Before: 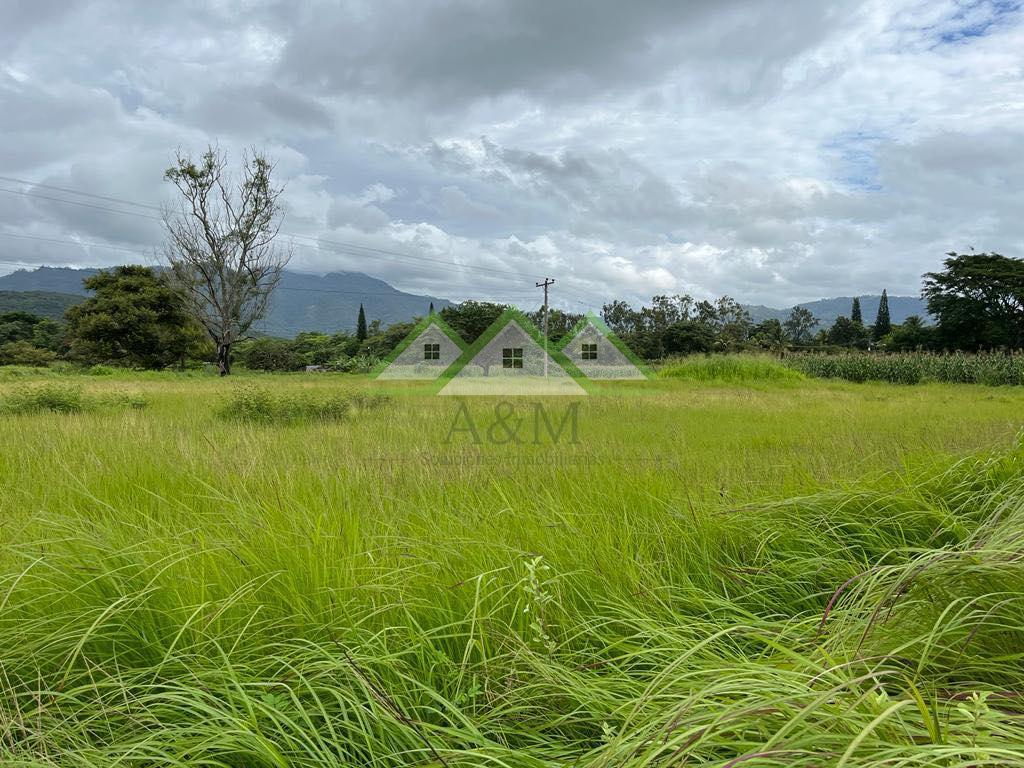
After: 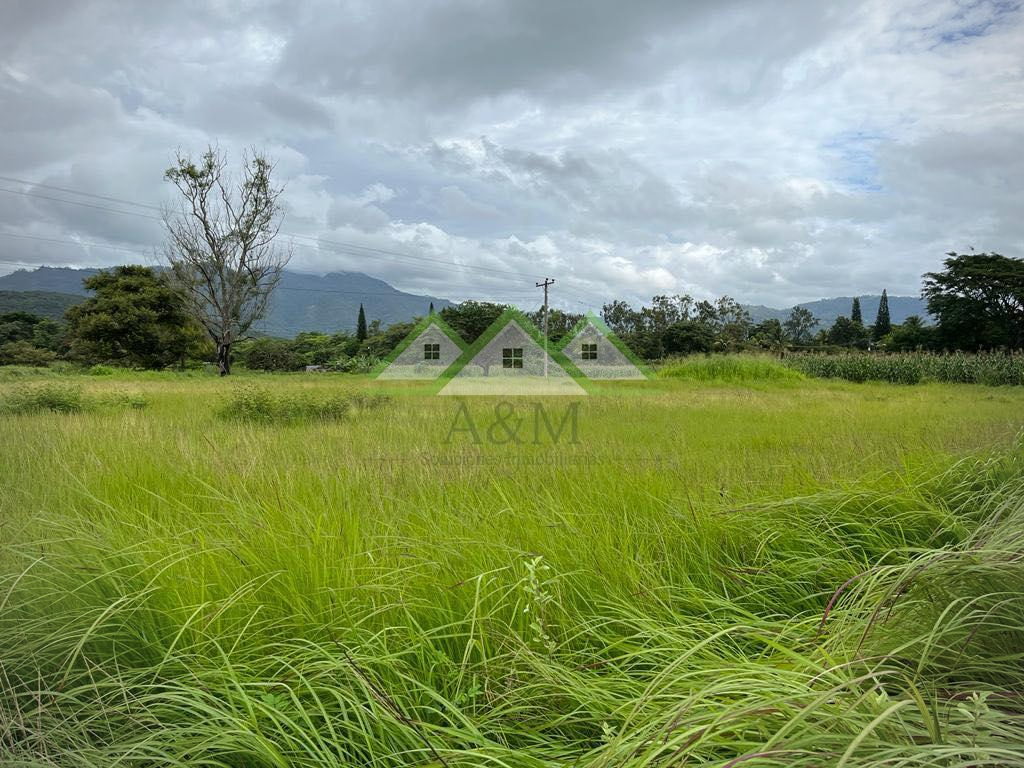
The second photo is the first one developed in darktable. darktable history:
vignetting: fall-off radius 60.92%
shadows and highlights: shadows -70, highlights 35, soften with gaussian
